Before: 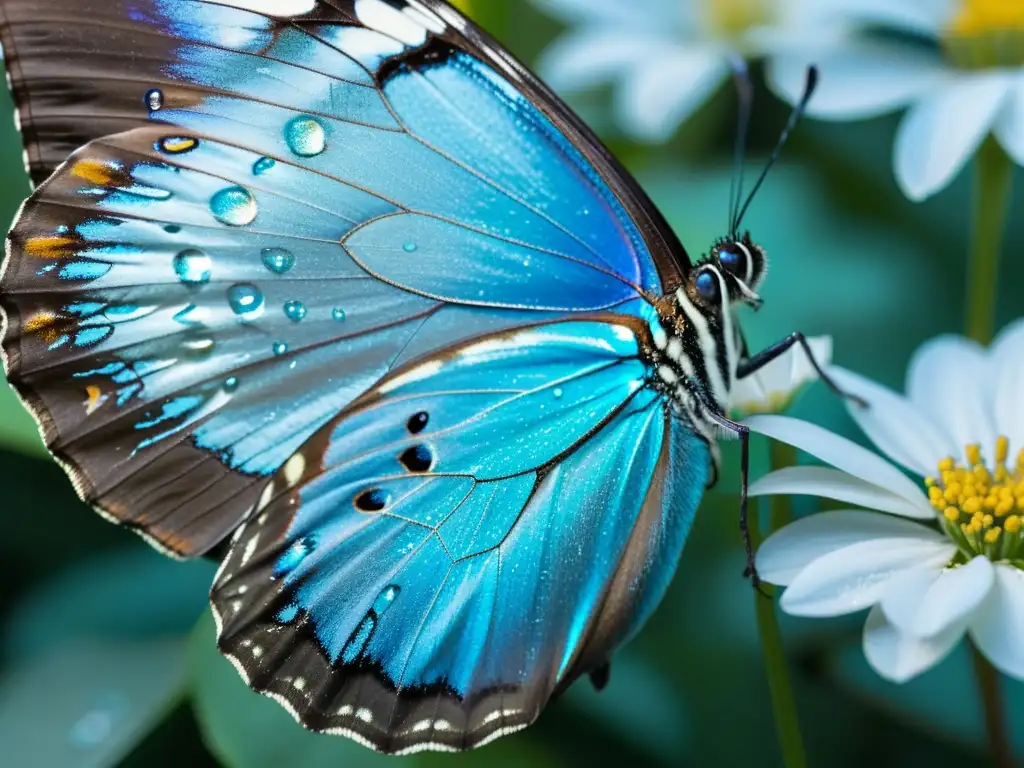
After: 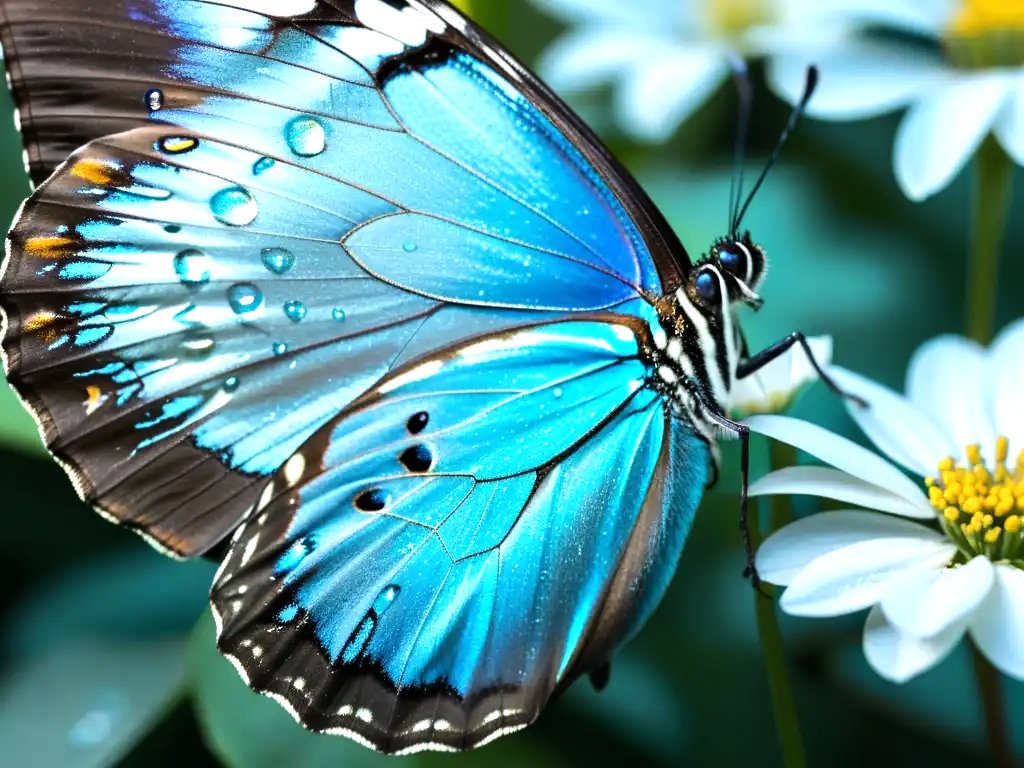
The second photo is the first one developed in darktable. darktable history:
tone equalizer: -8 EV -0.739 EV, -7 EV -0.675 EV, -6 EV -0.603 EV, -5 EV -0.392 EV, -3 EV 0.384 EV, -2 EV 0.6 EV, -1 EV 0.675 EV, +0 EV 0.728 EV, edges refinement/feathering 500, mask exposure compensation -1.57 EV, preserve details no
